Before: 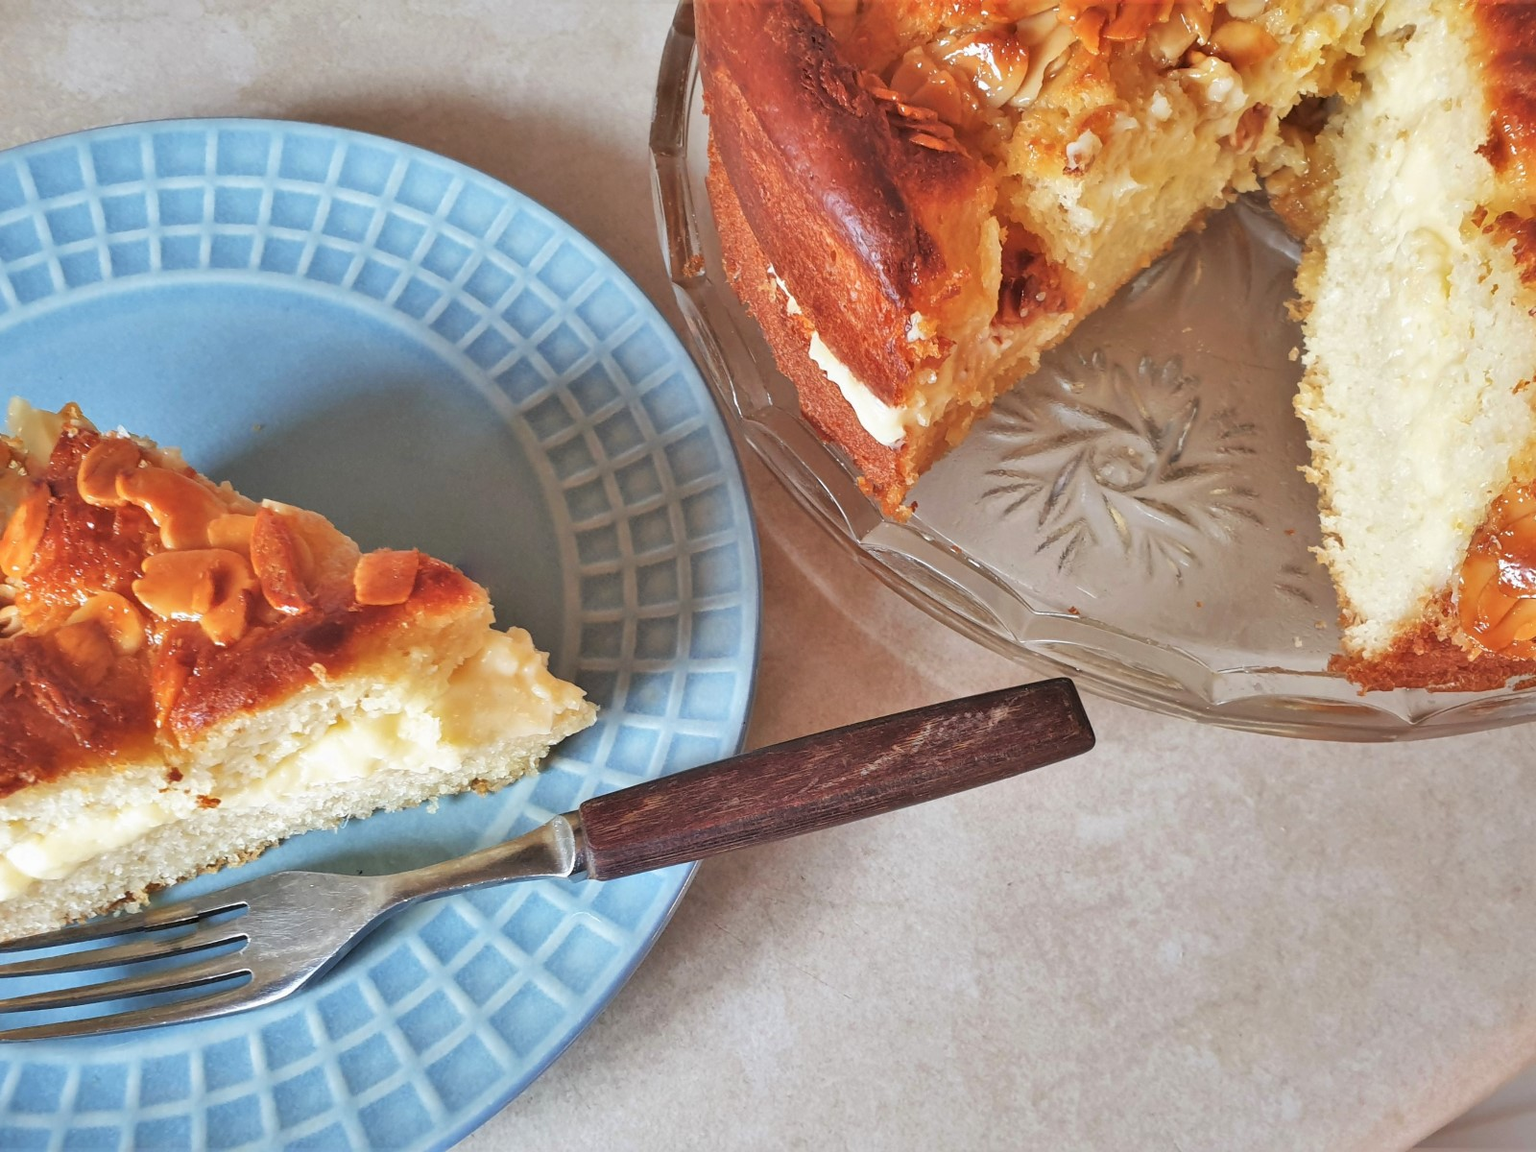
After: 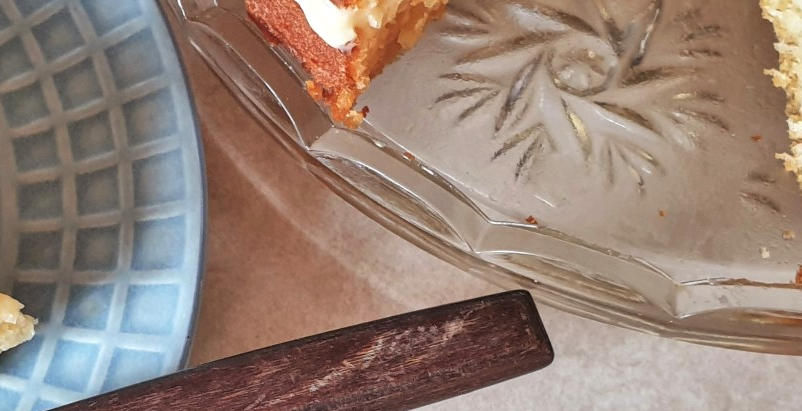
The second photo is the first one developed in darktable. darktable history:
crop: left 36.738%, top 34.737%, right 13.095%, bottom 30.936%
local contrast: on, module defaults
